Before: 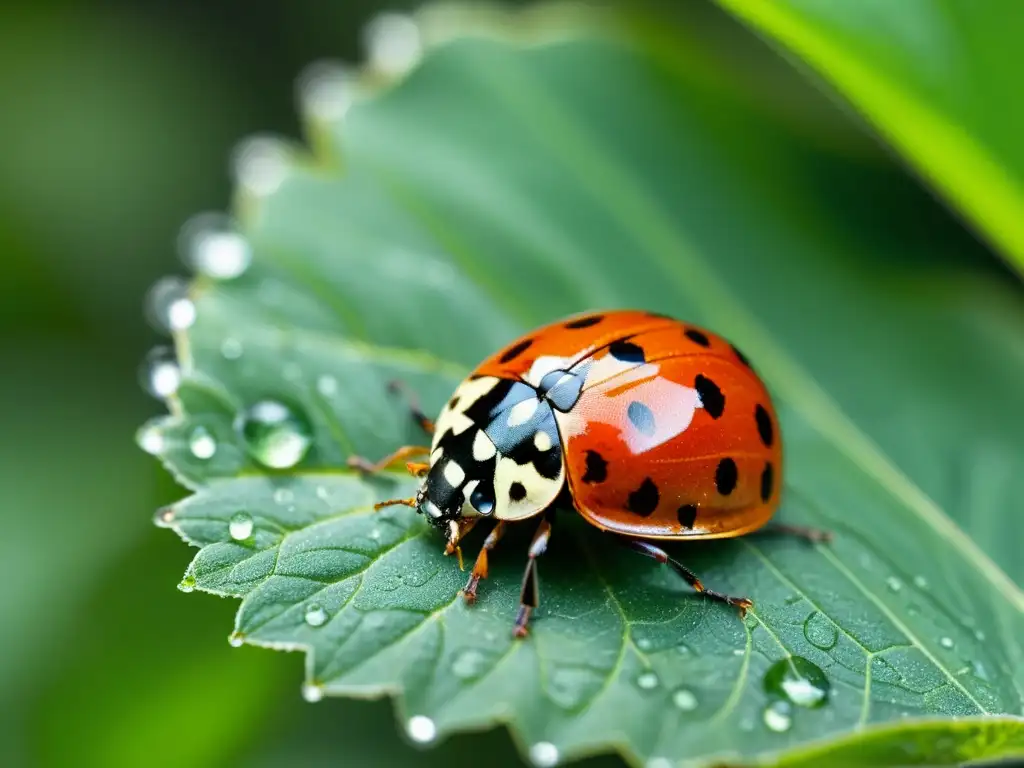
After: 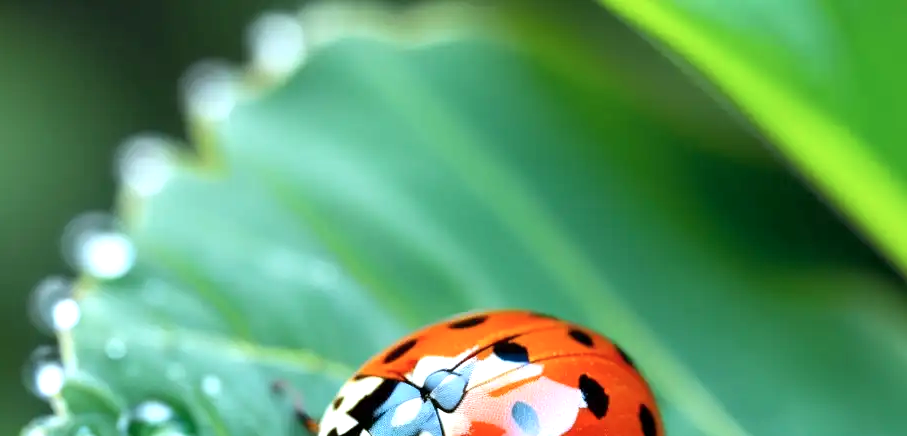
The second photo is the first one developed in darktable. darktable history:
crop and rotate: left 11.364%, bottom 43.105%
exposure: black level correction 0.001, exposure 0.499 EV, compensate exposure bias true, compensate highlight preservation false
color correction: highlights a* -3.73, highlights b* -10.6
